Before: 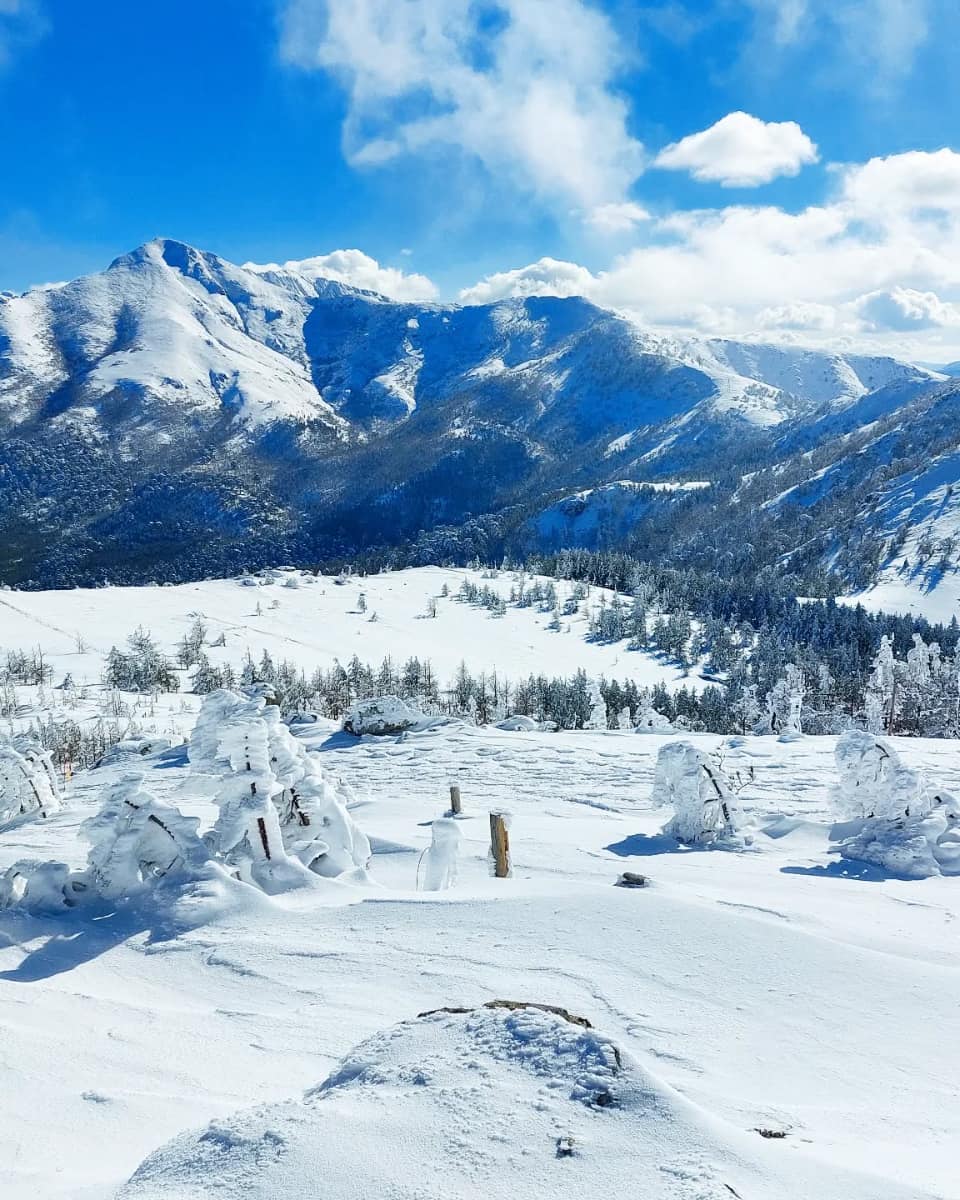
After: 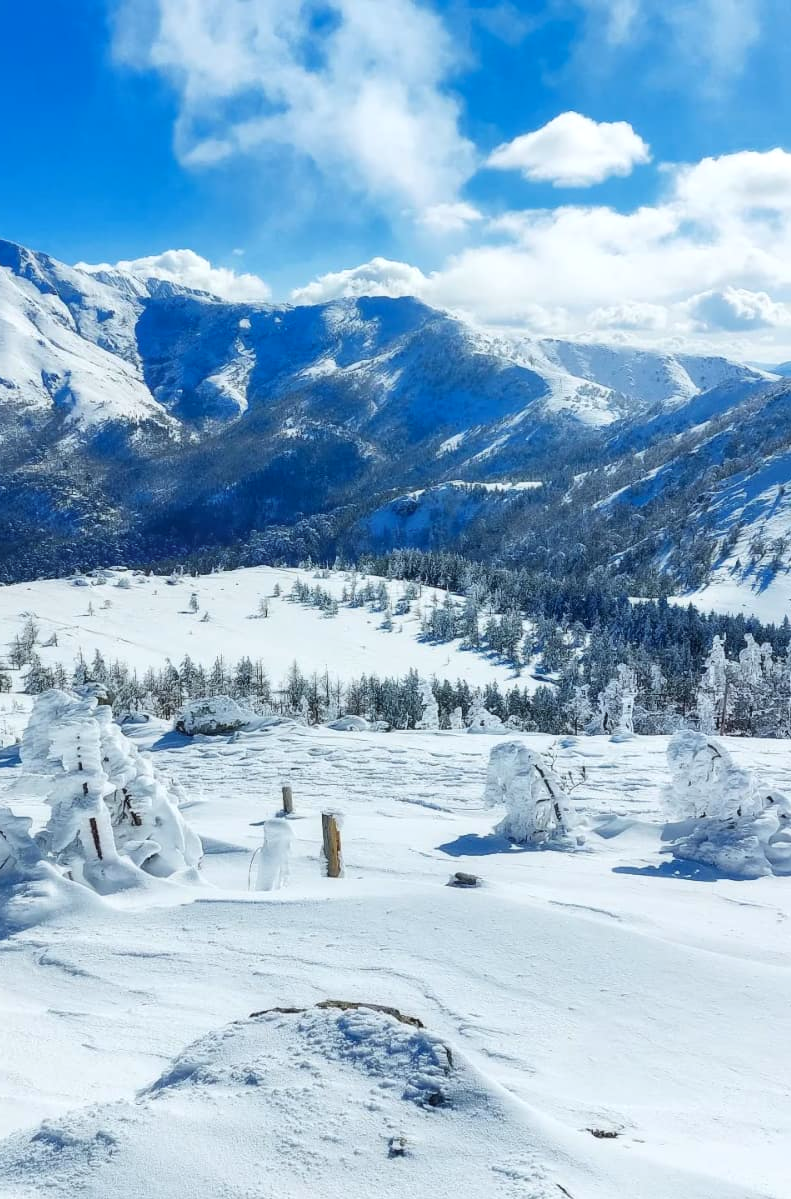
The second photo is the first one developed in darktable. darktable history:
crop: left 17.582%, bottom 0.031%
contrast equalizer: octaves 7, y [[0.502, 0.505, 0.512, 0.529, 0.564, 0.588], [0.5 ×6], [0.502, 0.505, 0.512, 0.529, 0.564, 0.588], [0, 0.001, 0.001, 0.004, 0.008, 0.011], [0, 0.001, 0.001, 0.004, 0.008, 0.011]], mix -1
white balance: red 0.986, blue 1.01
local contrast: on, module defaults
